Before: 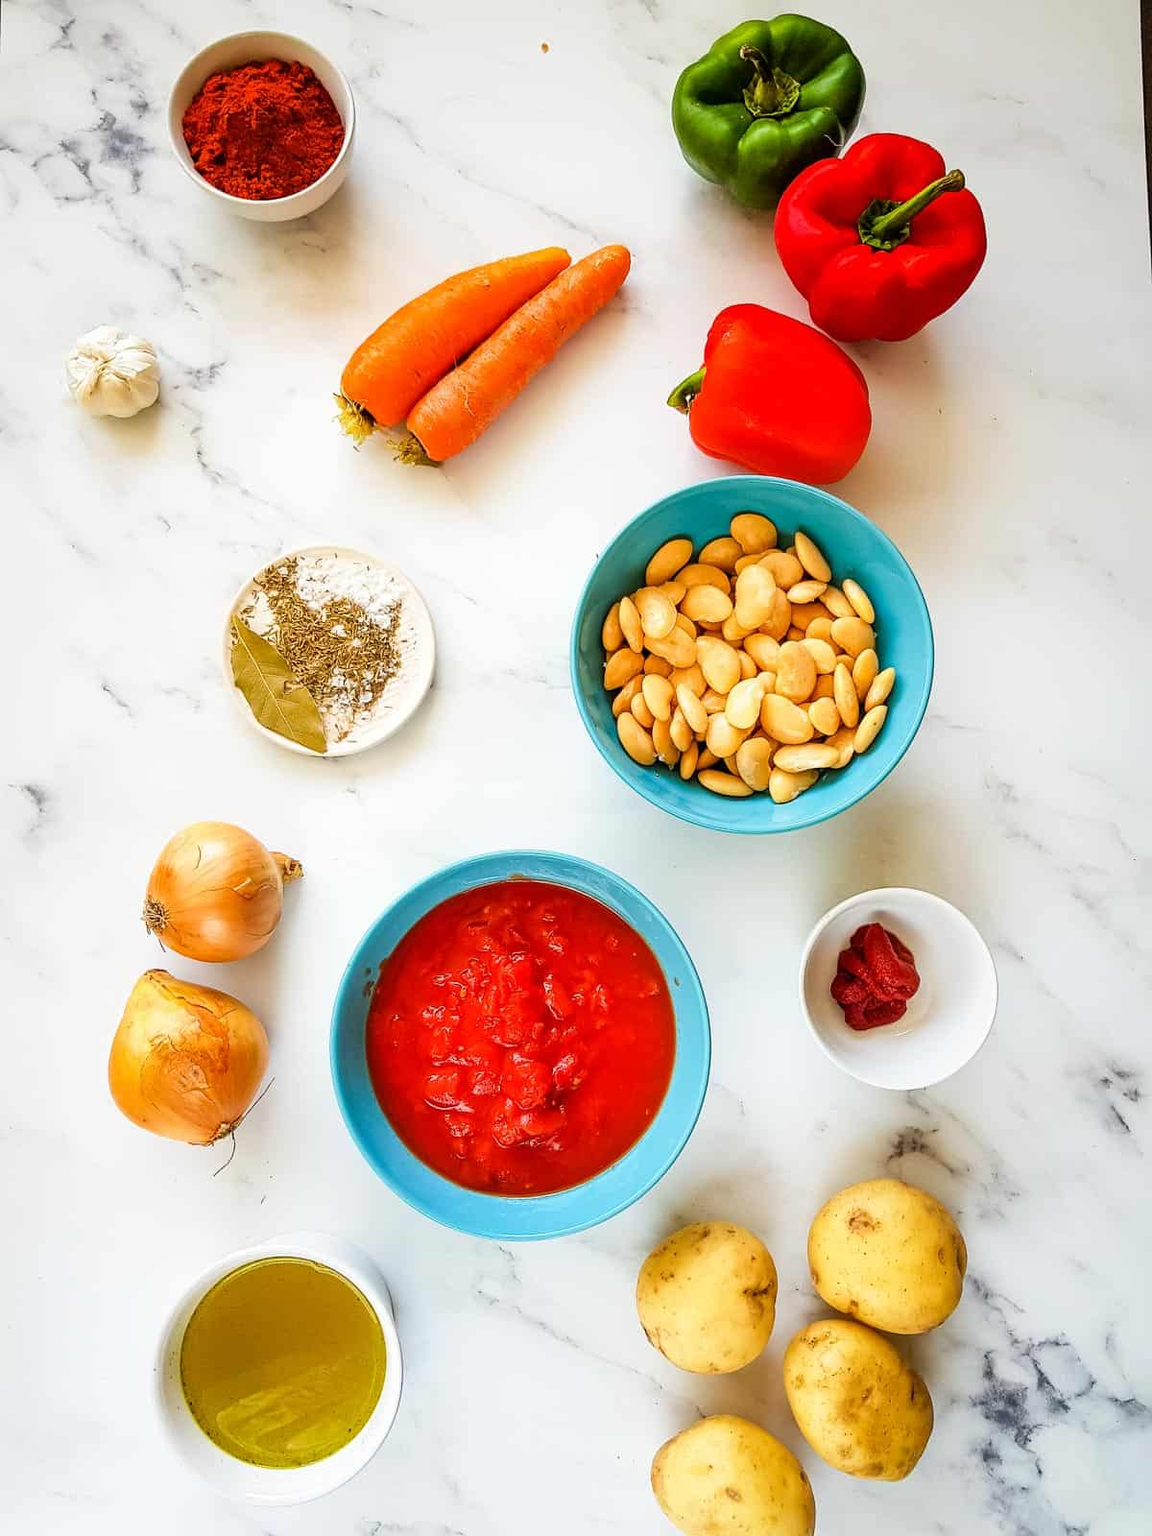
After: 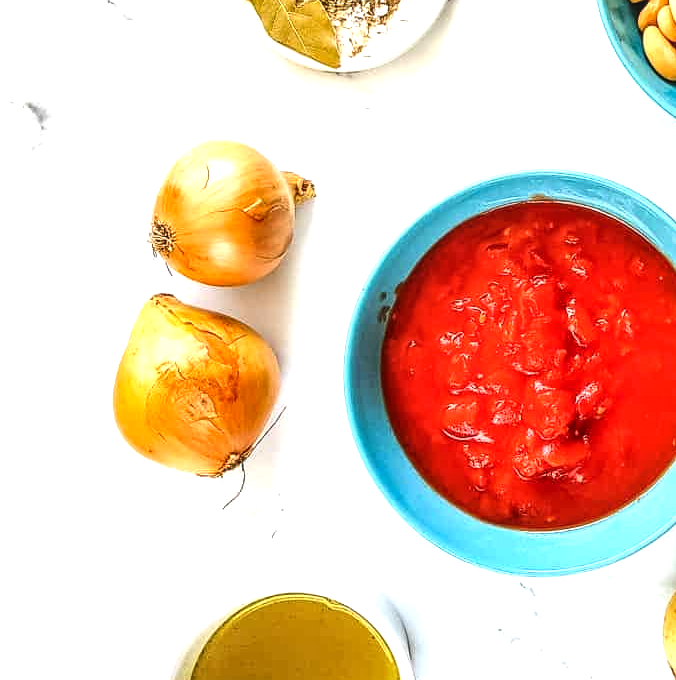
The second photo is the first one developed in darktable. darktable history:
local contrast: on, module defaults
crop: top 44.778%, right 43.644%, bottom 12.69%
tone equalizer: -8 EV -0.713 EV, -7 EV -0.694 EV, -6 EV -0.609 EV, -5 EV -0.416 EV, -3 EV 0.379 EV, -2 EV 0.6 EV, -1 EV 0.675 EV, +0 EV 0.759 EV, edges refinement/feathering 500, mask exposure compensation -1.57 EV, preserve details no
